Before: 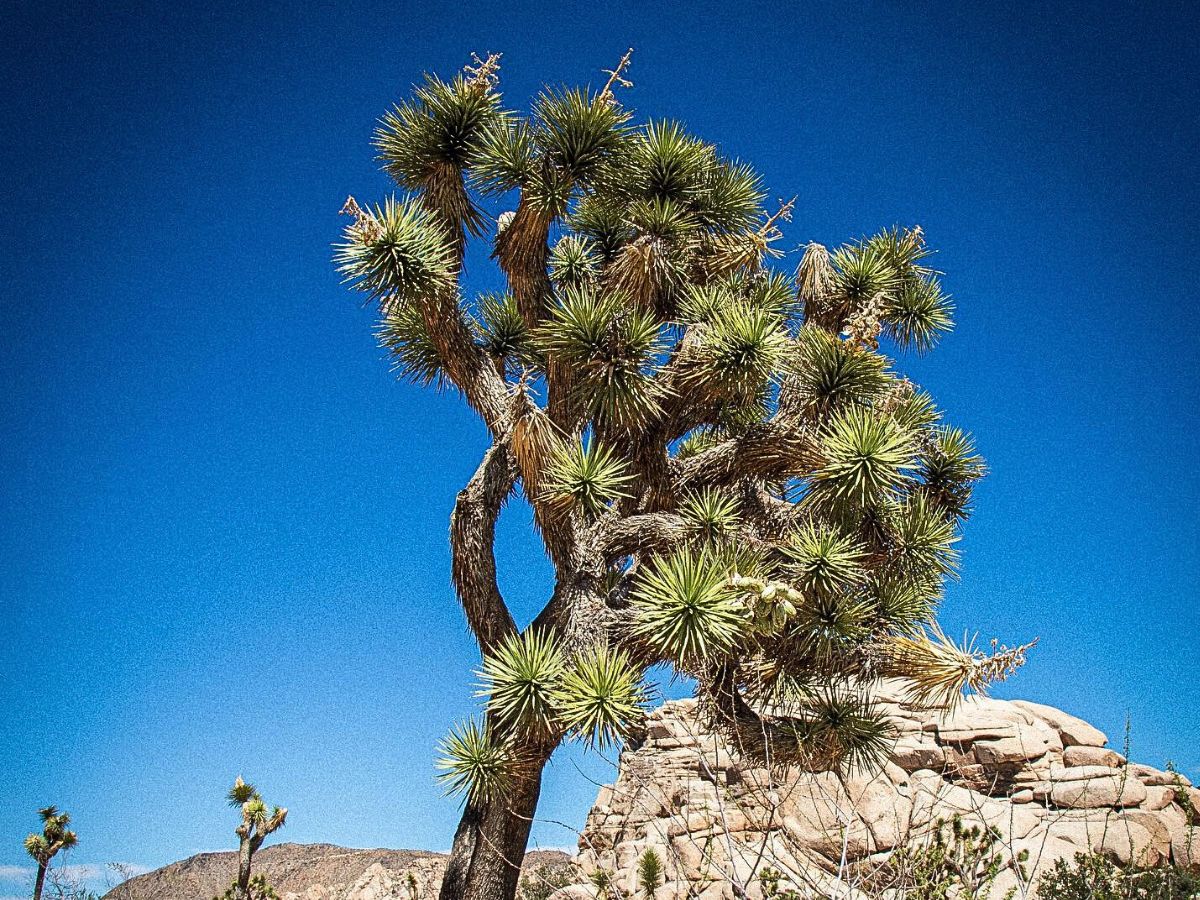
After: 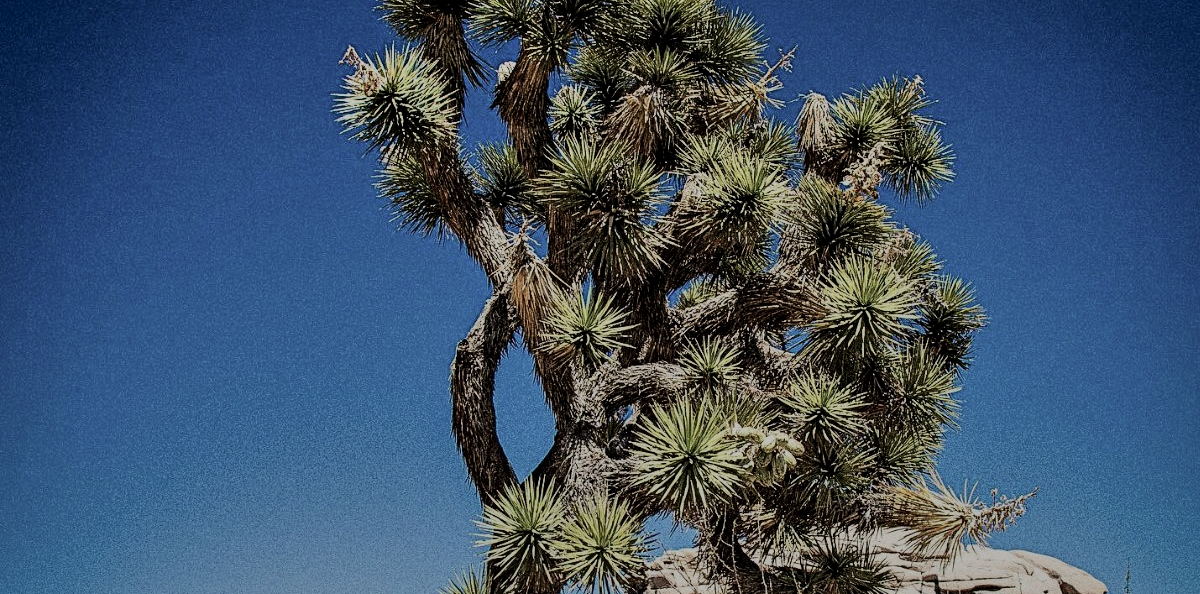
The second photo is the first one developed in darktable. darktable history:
exposure: exposure -0.923 EV, compensate highlight preservation false
contrast brightness saturation: contrast 0.059, brightness -0.008, saturation -0.237
crop: top 16.677%, bottom 16.774%
local contrast: mode bilateral grid, contrast 20, coarseness 50, detail 119%, midtone range 0.2
shadows and highlights: soften with gaussian
filmic rgb: black relative exposure -7.65 EV, white relative exposure 4.56 EV, hardness 3.61
tone equalizer: on, module defaults
